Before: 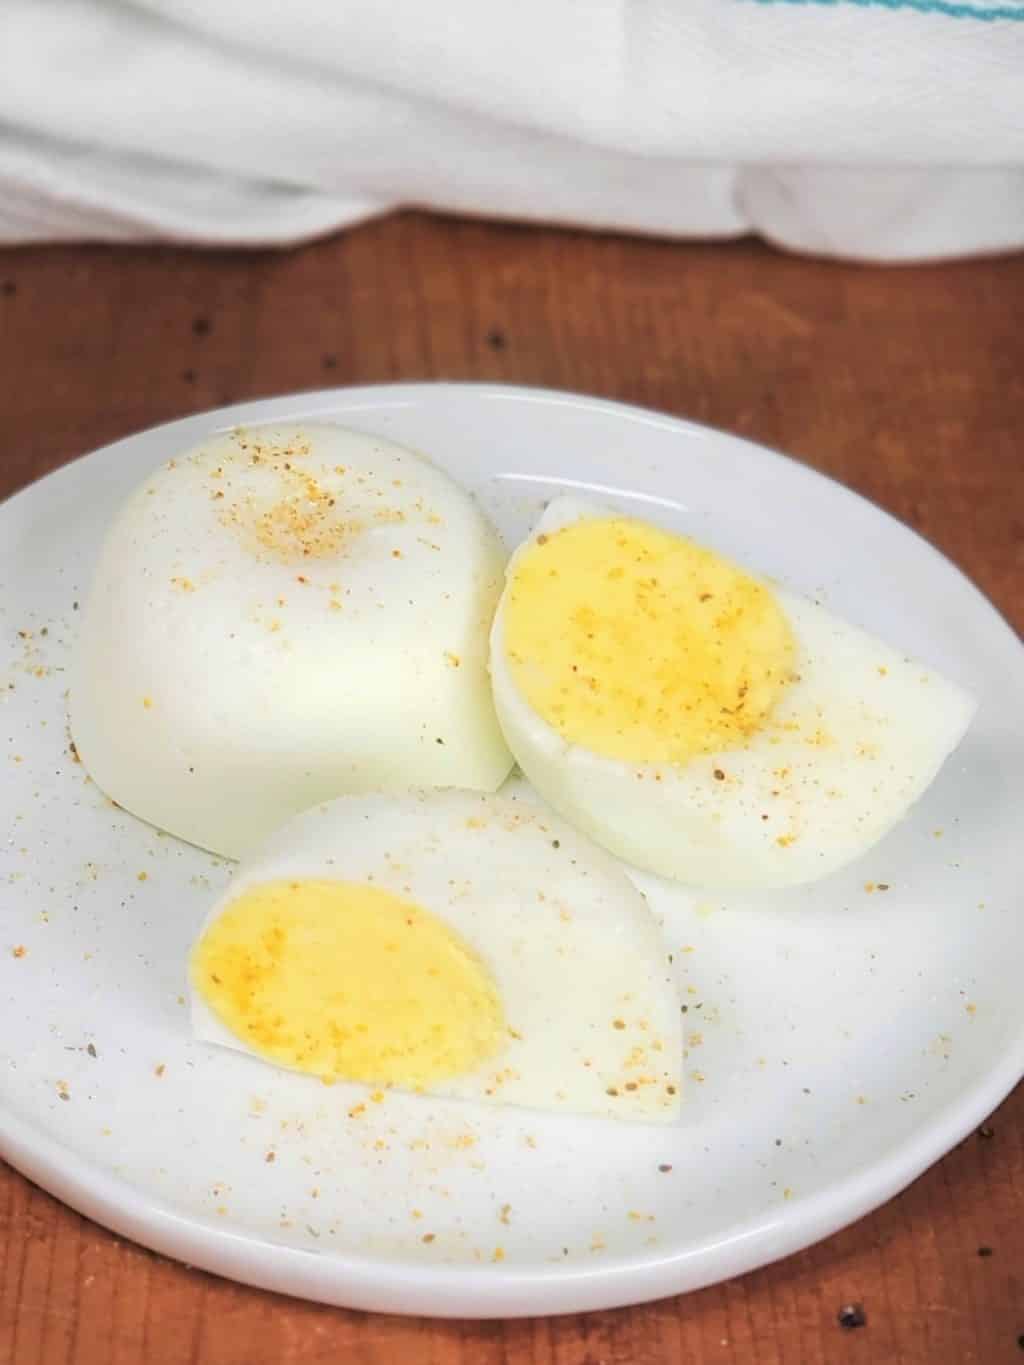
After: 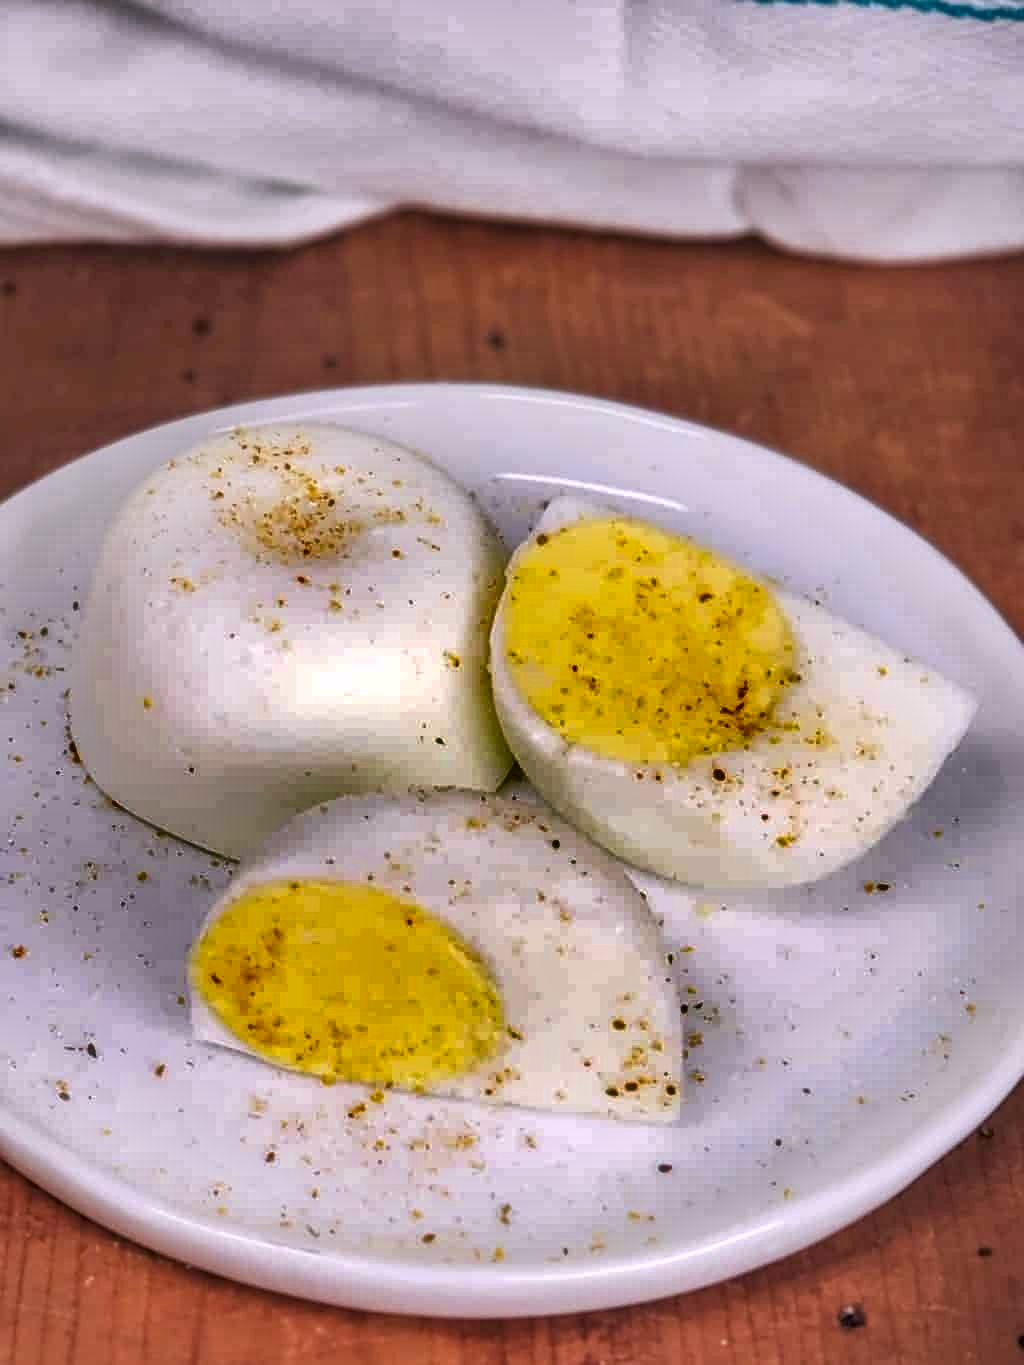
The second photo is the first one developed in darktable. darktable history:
white balance: red 1.05, blue 1.072
local contrast: on, module defaults
shadows and highlights: shadows 24.5, highlights -78.15, soften with gaussian
